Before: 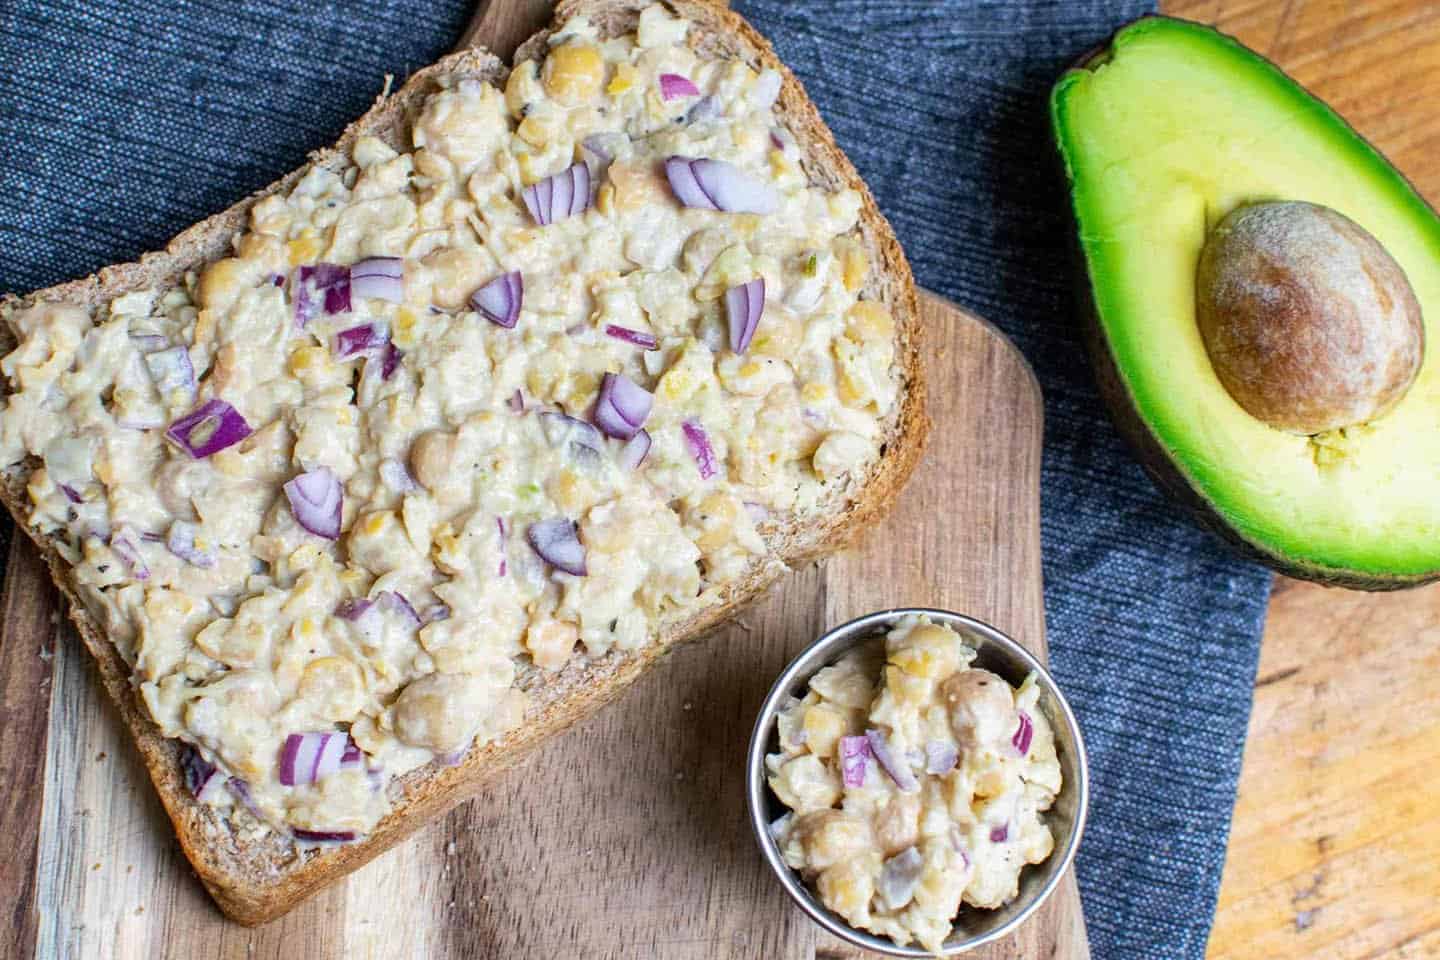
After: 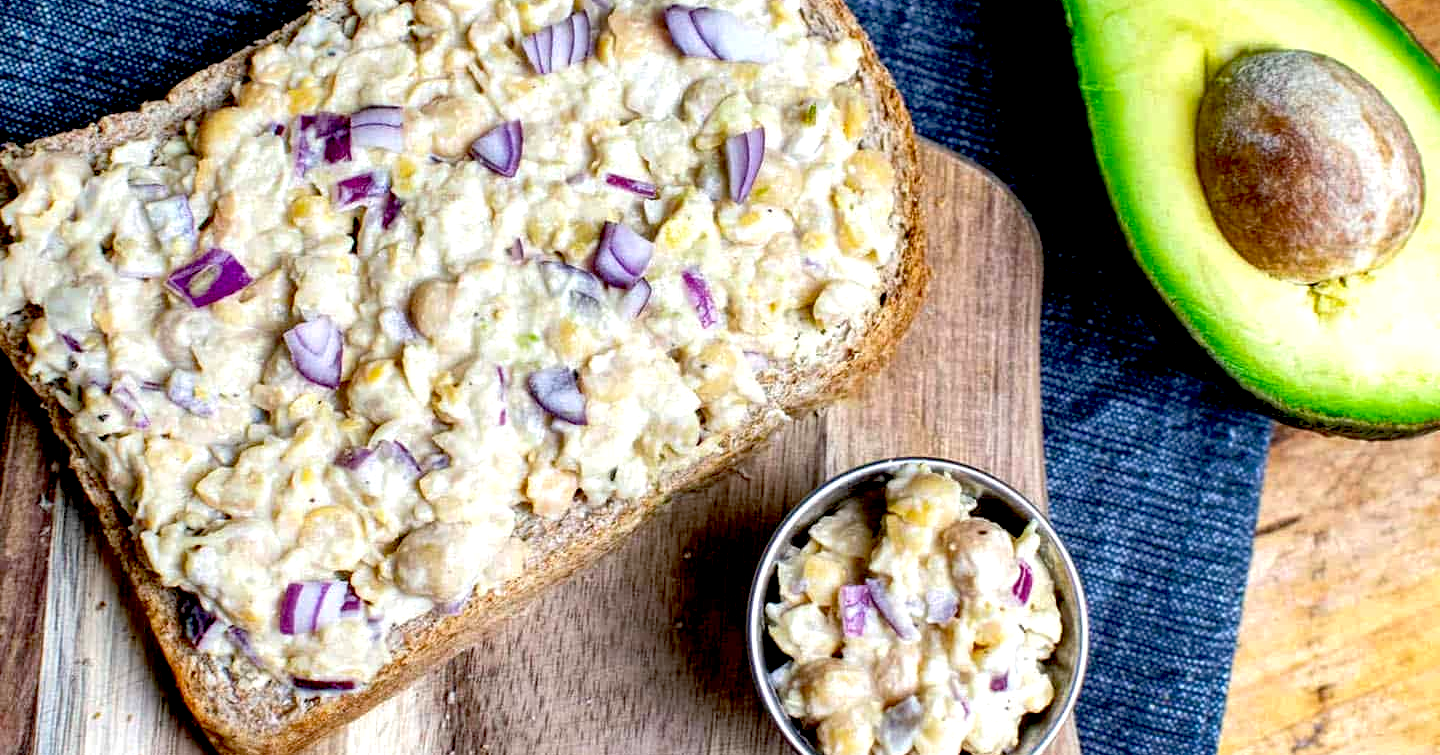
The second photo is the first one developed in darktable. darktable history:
local contrast: highlights 100%, shadows 100%, detail 131%, midtone range 0.2
exposure: black level correction 0.031, exposure 0.304 EV, compensate highlight preservation false
shadows and highlights: radius 337.17, shadows 29.01, soften with gaussian
crop and rotate: top 15.774%, bottom 5.506%
